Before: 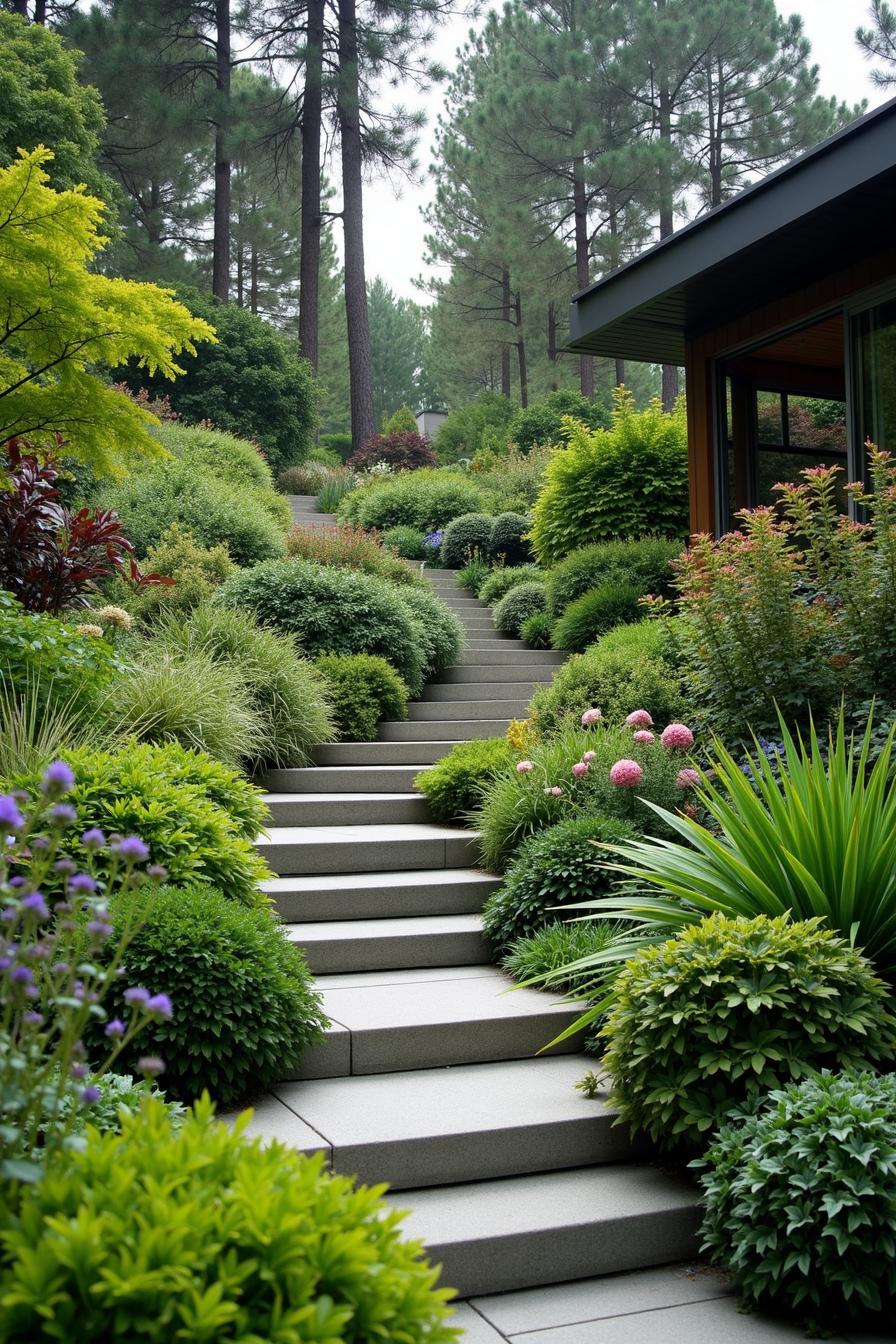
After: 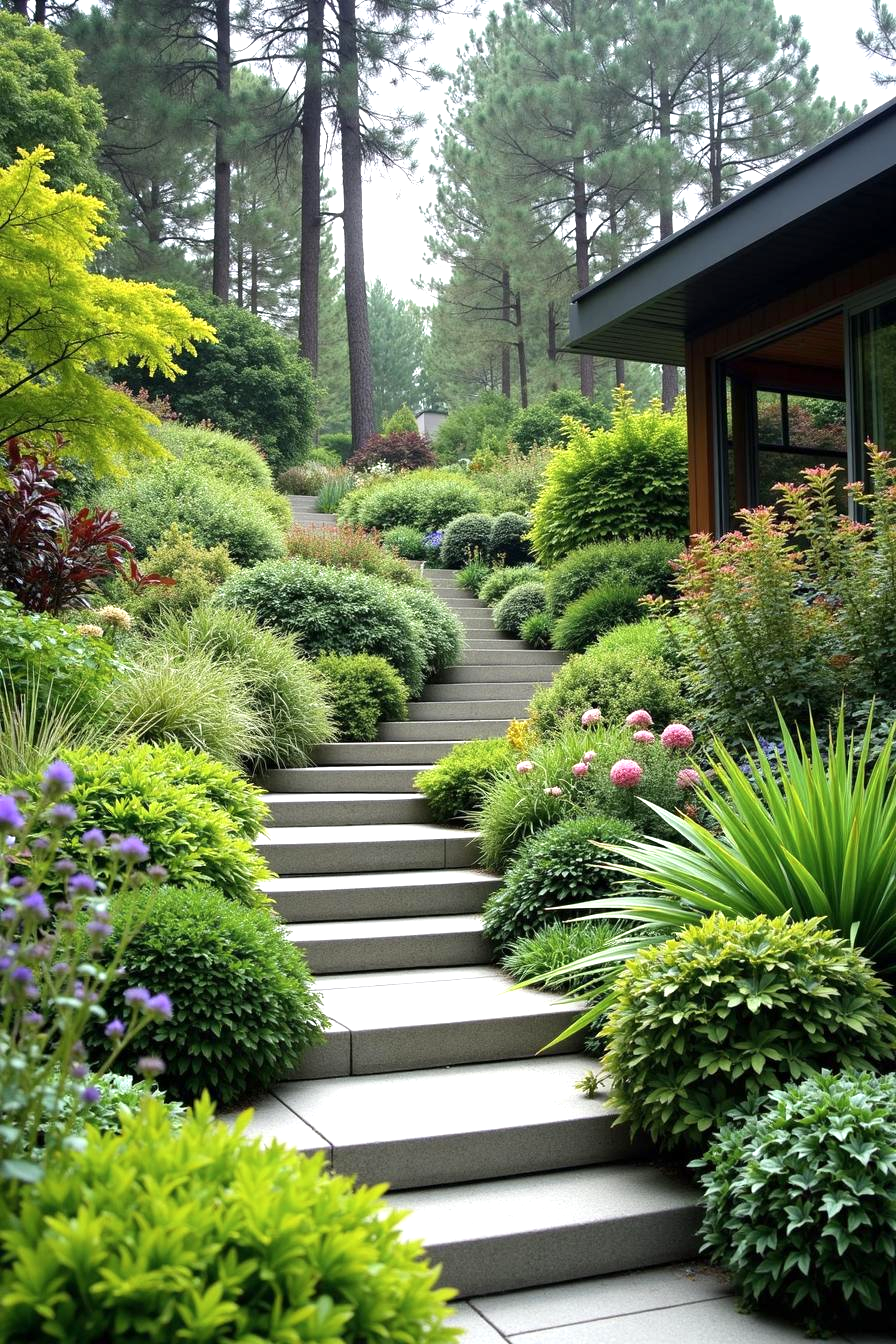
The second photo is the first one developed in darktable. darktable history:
exposure: exposure 0.604 EV, compensate highlight preservation false
color zones: curves: ch0 [(0.25, 0.5) (0.463, 0.627) (0.484, 0.637) (0.75, 0.5)]
